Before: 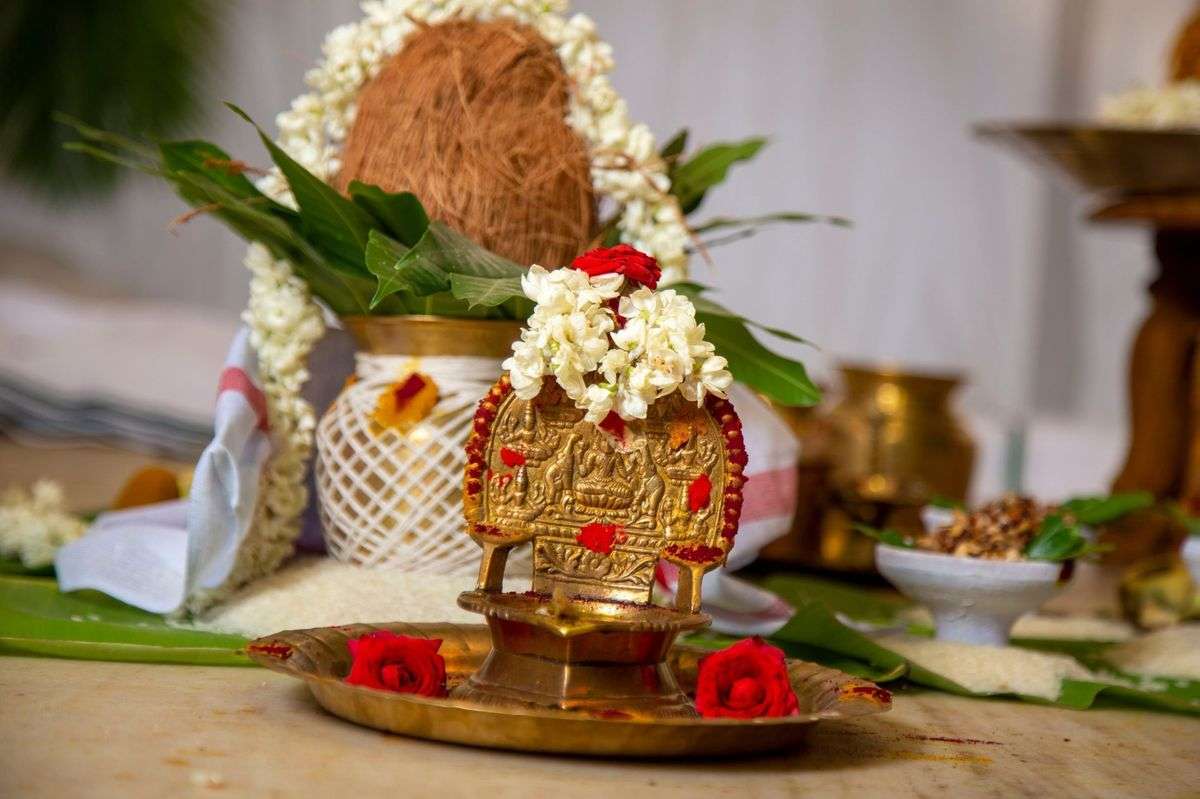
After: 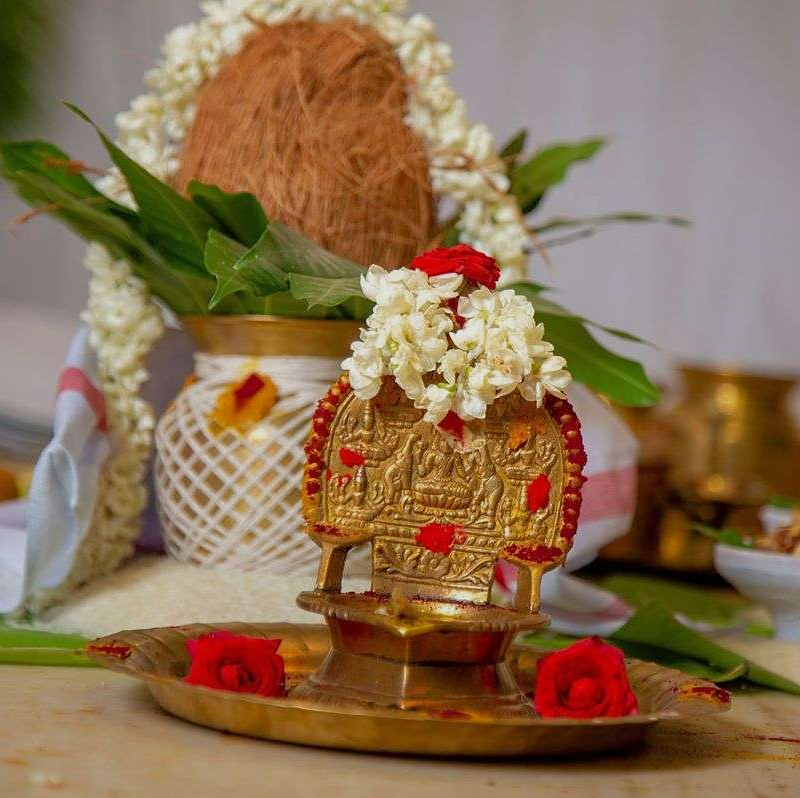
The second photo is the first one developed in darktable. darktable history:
sharpen: radius 1.044
crop and rotate: left 13.438%, right 19.888%
tone equalizer: -8 EV 0.241 EV, -7 EV 0.39 EV, -6 EV 0.437 EV, -5 EV 0.282 EV, -3 EV -0.246 EV, -2 EV -0.413 EV, -1 EV -0.413 EV, +0 EV -0.26 EV, edges refinement/feathering 500, mask exposure compensation -1.57 EV, preserve details no
